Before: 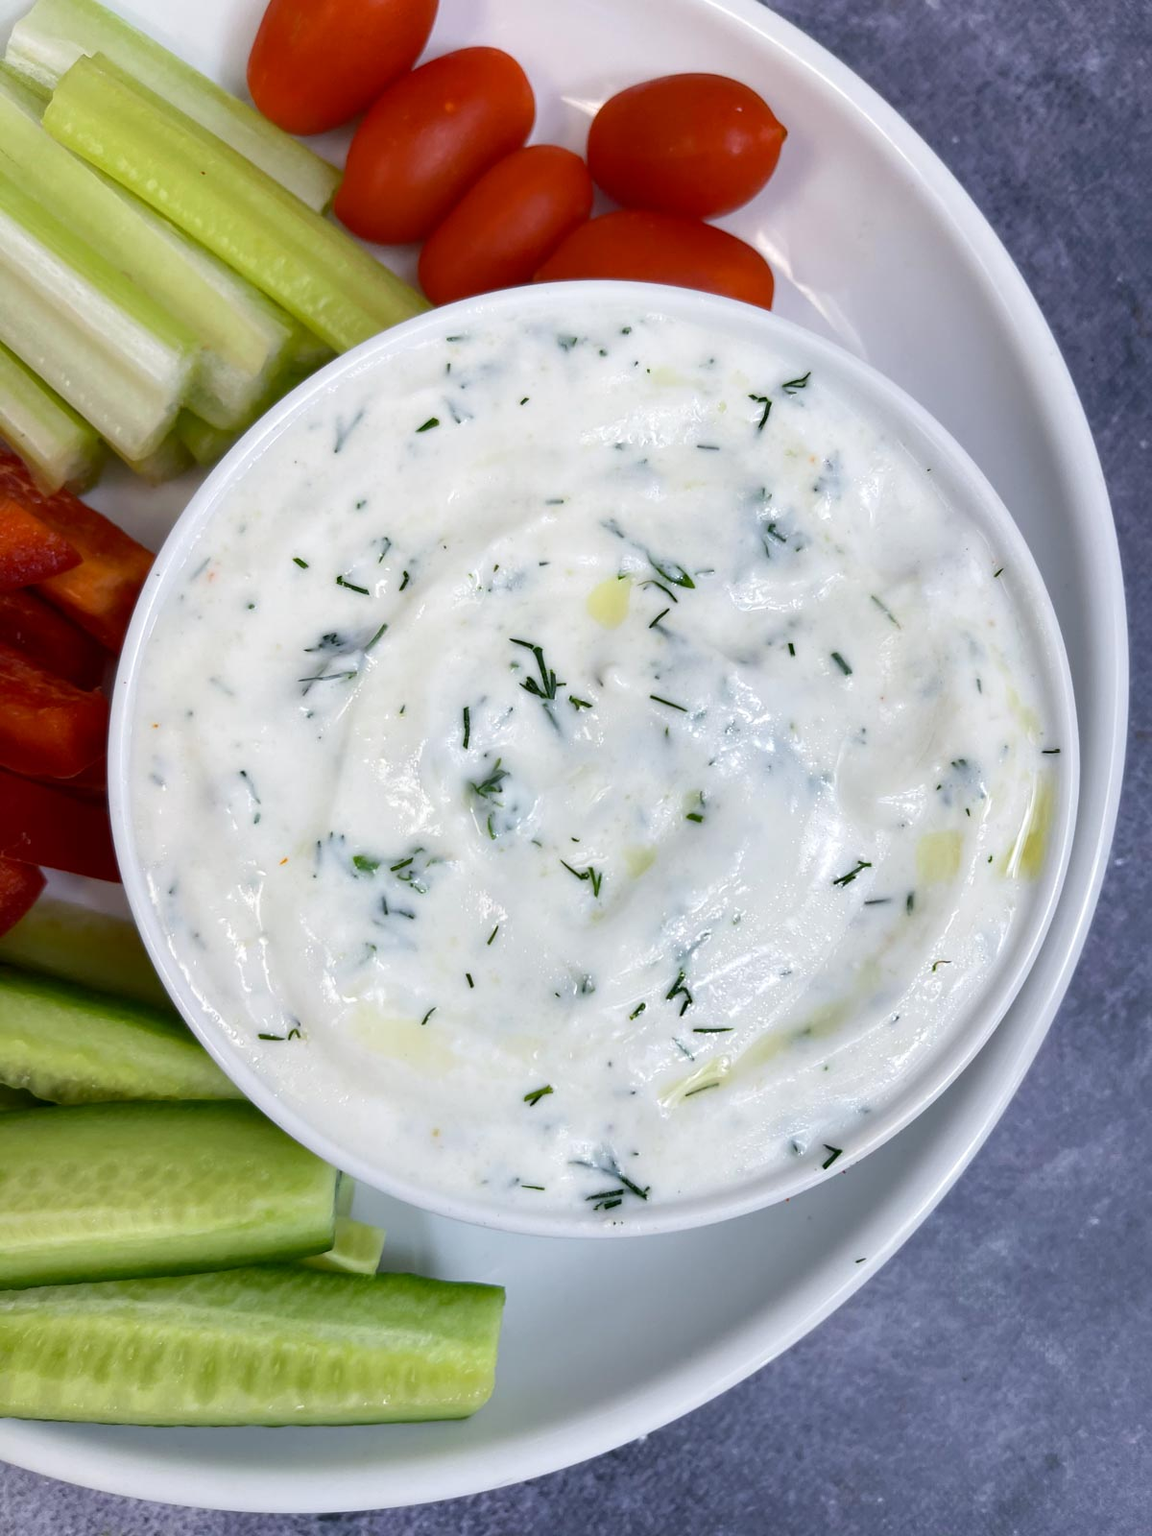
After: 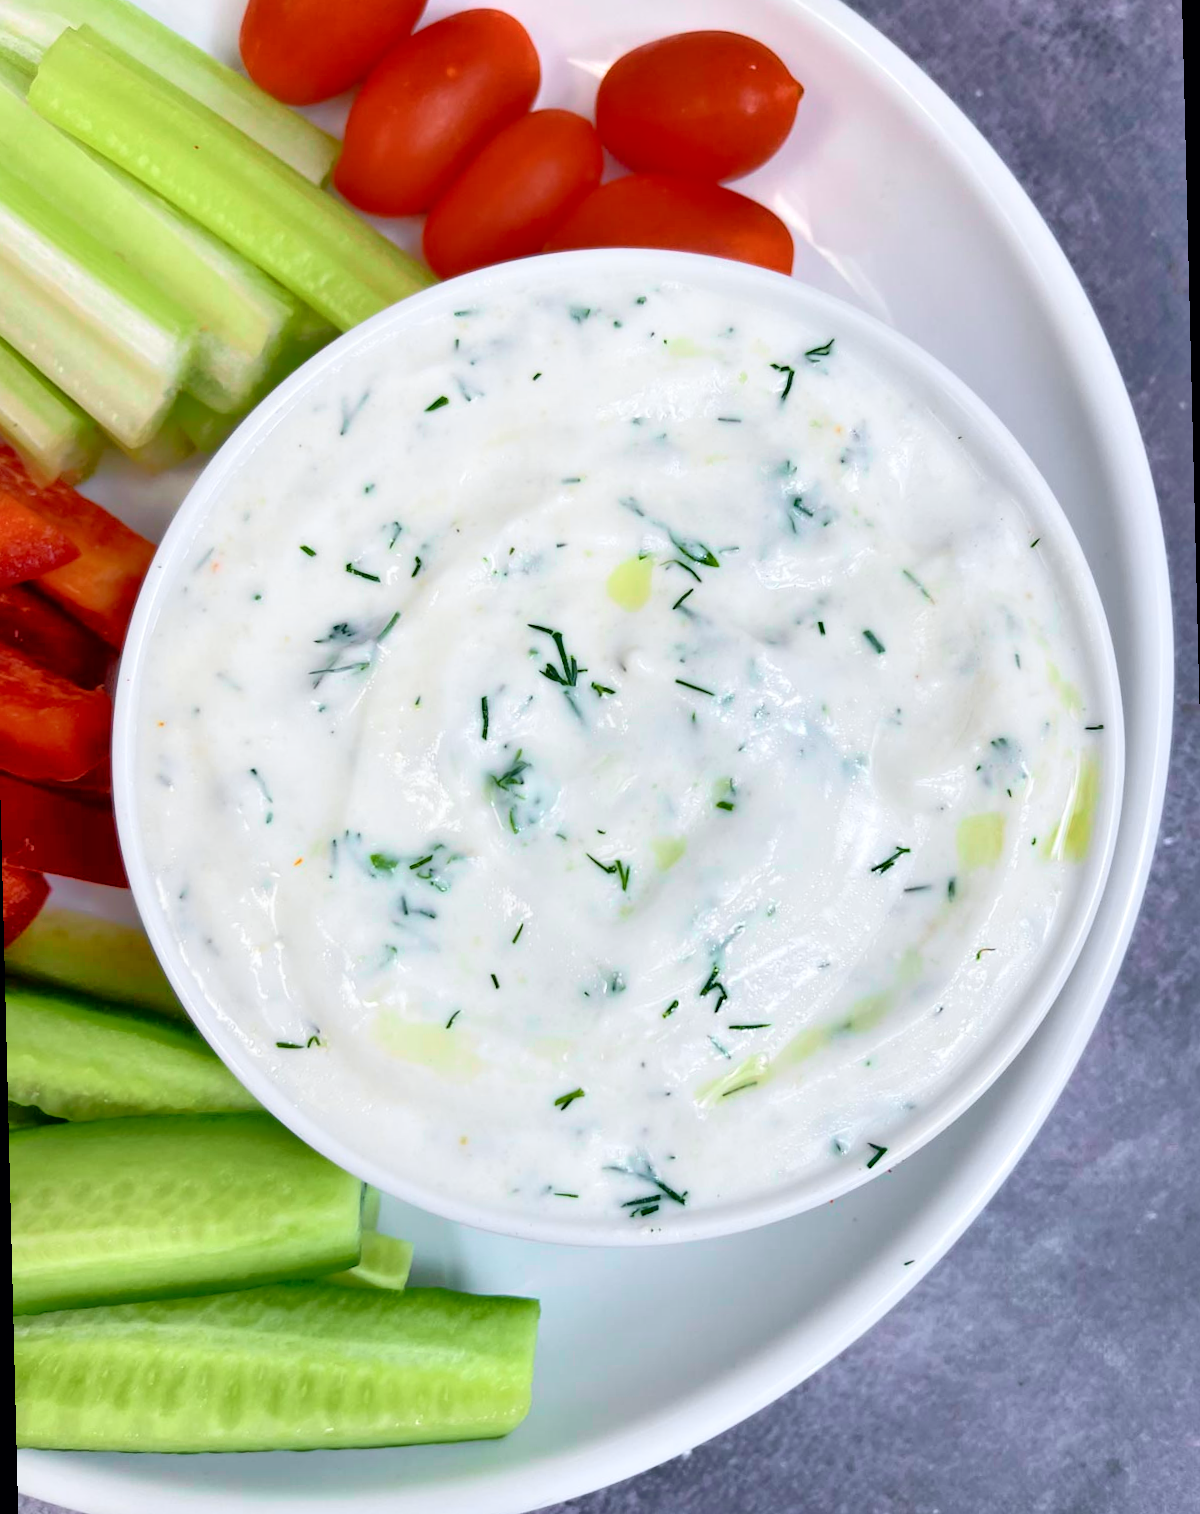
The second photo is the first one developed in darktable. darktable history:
tone curve: curves: ch0 [(0, 0) (0.051, 0.047) (0.102, 0.099) (0.228, 0.262) (0.446, 0.527) (0.695, 0.778) (0.908, 0.946) (1, 1)]; ch1 [(0, 0) (0.339, 0.298) (0.402, 0.363) (0.453, 0.413) (0.485, 0.469) (0.494, 0.493) (0.504, 0.501) (0.525, 0.533) (0.563, 0.591) (0.597, 0.631) (1, 1)]; ch2 [(0, 0) (0.48, 0.48) (0.504, 0.5) (0.539, 0.554) (0.59, 0.628) (0.642, 0.682) (0.824, 0.815) (1, 1)], color space Lab, independent channels, preserve colors none
tone equalizer: -8 EV -0.528 EV, -7 EV -0.319 EV, -6 EV -0.083 EV, -5 EV 0.413 EV, -4 EV 0.985 EV, -3 EV 0.791 EV, -2 EV -0.01 EV, -1 EV 0.14 EV, +0 EV -0.012 EV, smoothing 1
exposure: compensate highlight preservation false
rotate and perspective: rotation -1.42°, crop left 0.016, crop right 0.984, crop top 0.035, crop bottom 0.965
